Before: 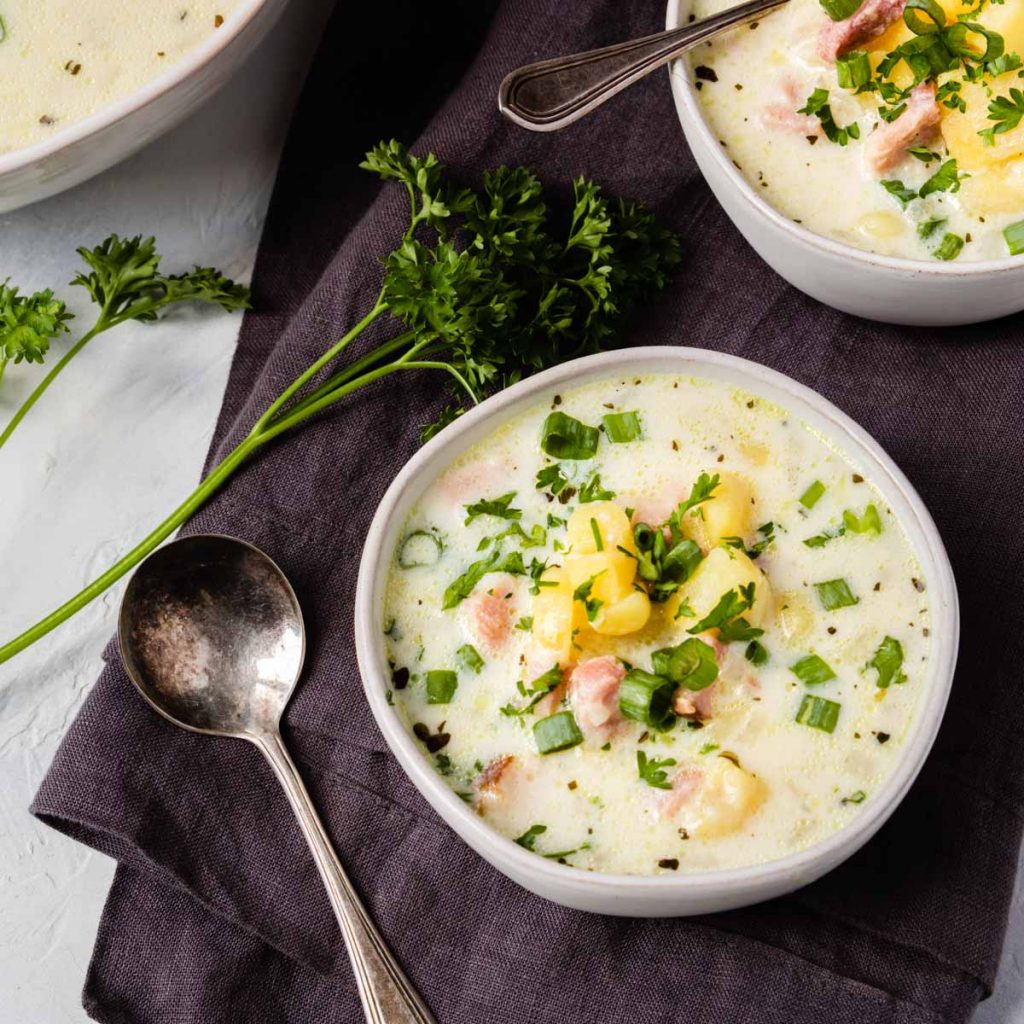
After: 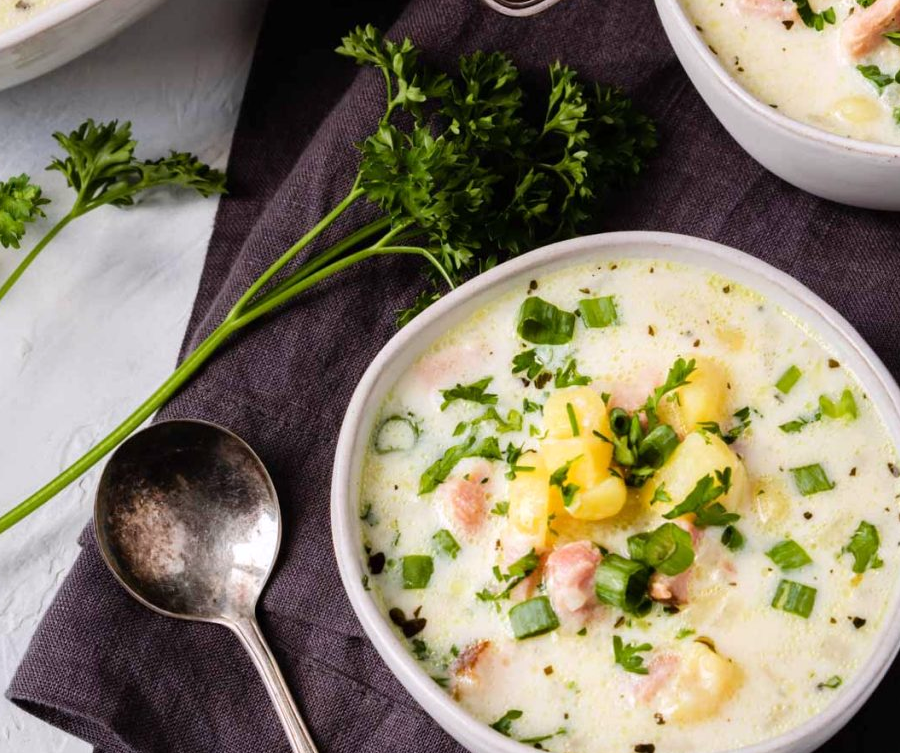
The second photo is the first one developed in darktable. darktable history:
crop and rotate: left 2.425%, top 11.305%, right 9.6%, bottom 15.08%
white balance: red 1.009, blue 1.027
